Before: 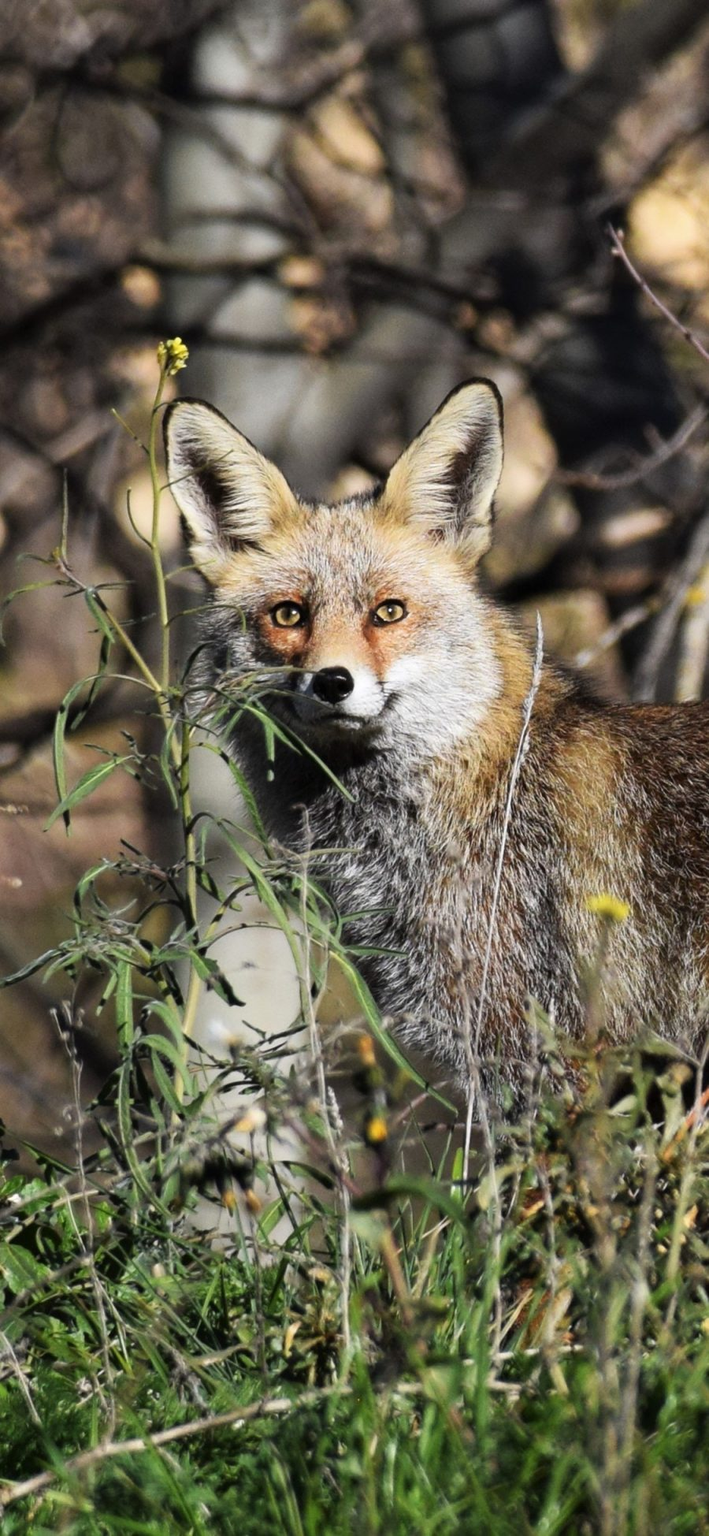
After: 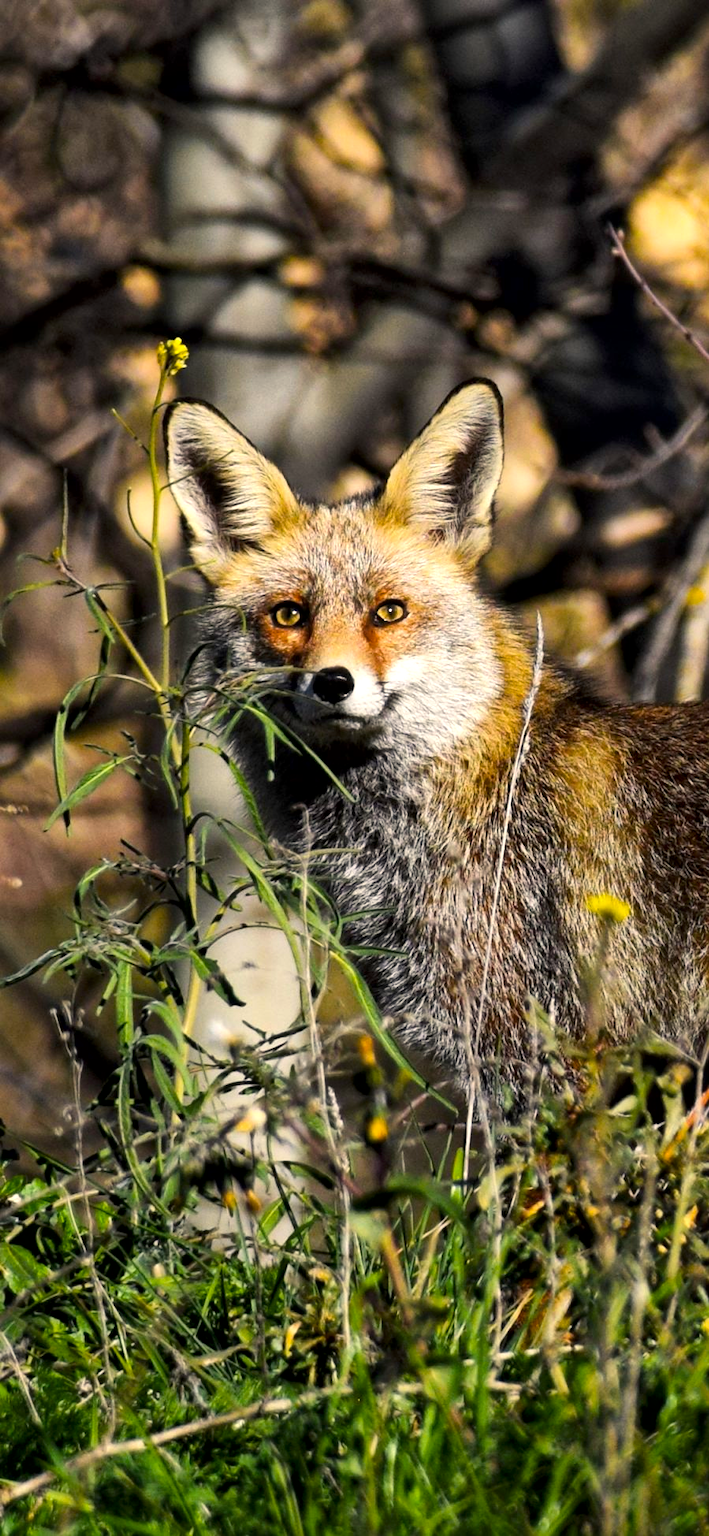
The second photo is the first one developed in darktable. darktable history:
local contrast: mode bilateral grid, contrast 19, coarseness 51, detail 148%, midtone range 0.2
color balance rgb: power › luminance -3.574%, power › hue 143.7°, highlights gain › chroma 3.034%, highlights gain › hue 71.58°, linear chroma grading › global chroma 9.956%, perceptual saturation grading › global saturation 30.259%, perceptual brilliance grading › highlights 5.196%, perceptual brilliance grading › shadows -9.64%, global vibrance 15.091%
